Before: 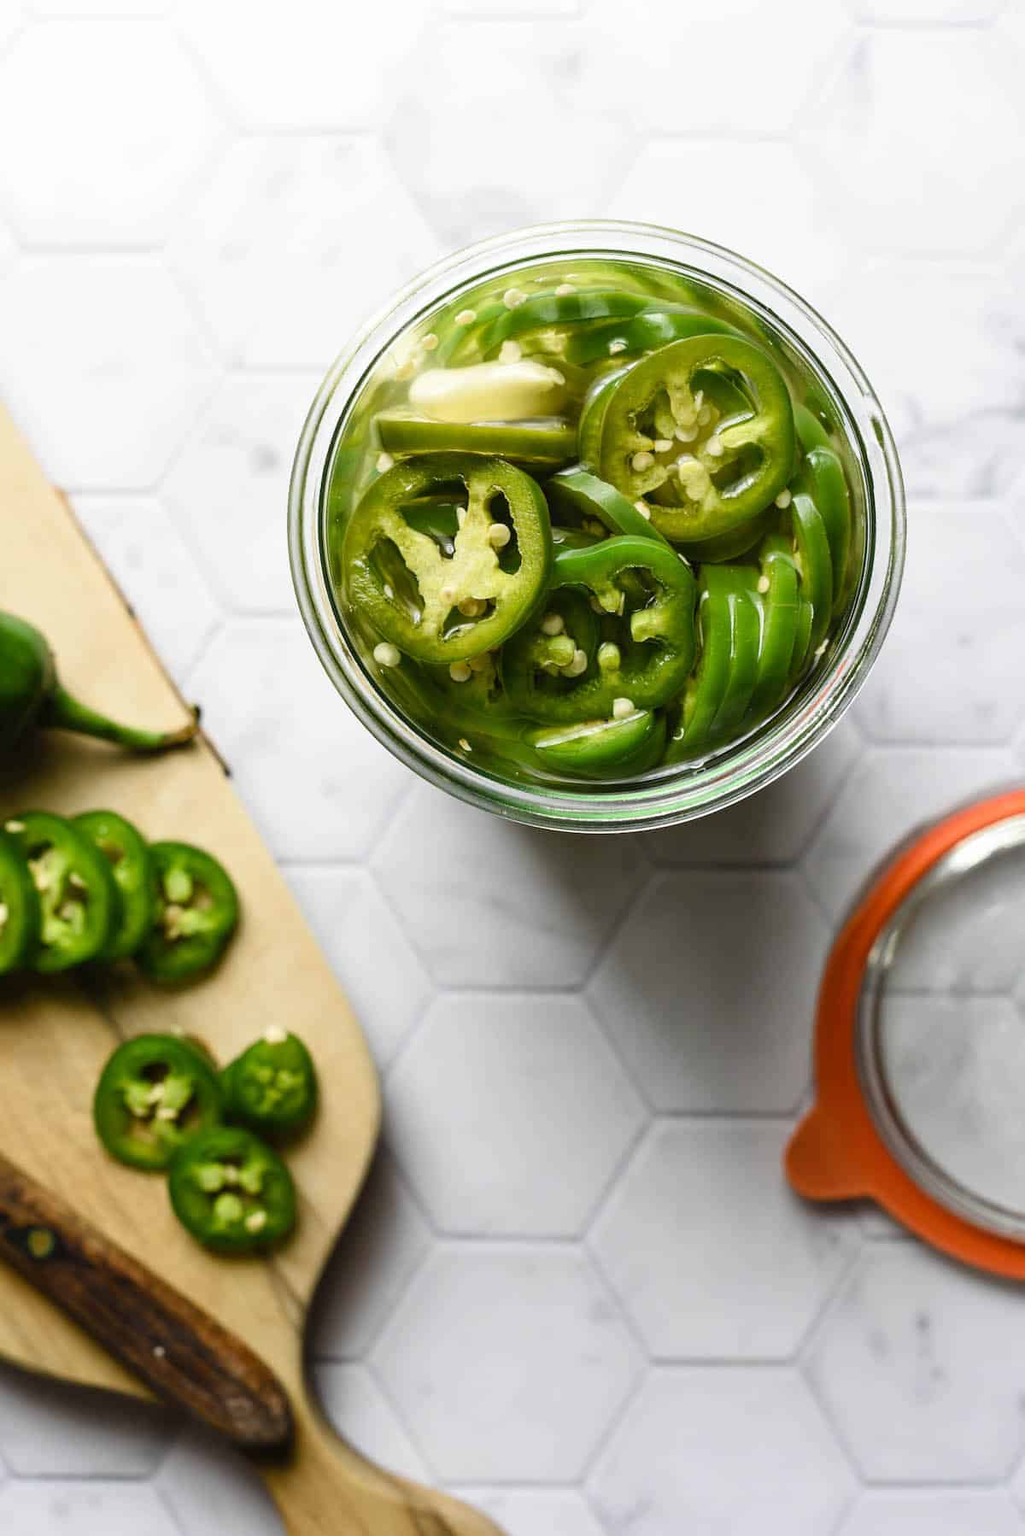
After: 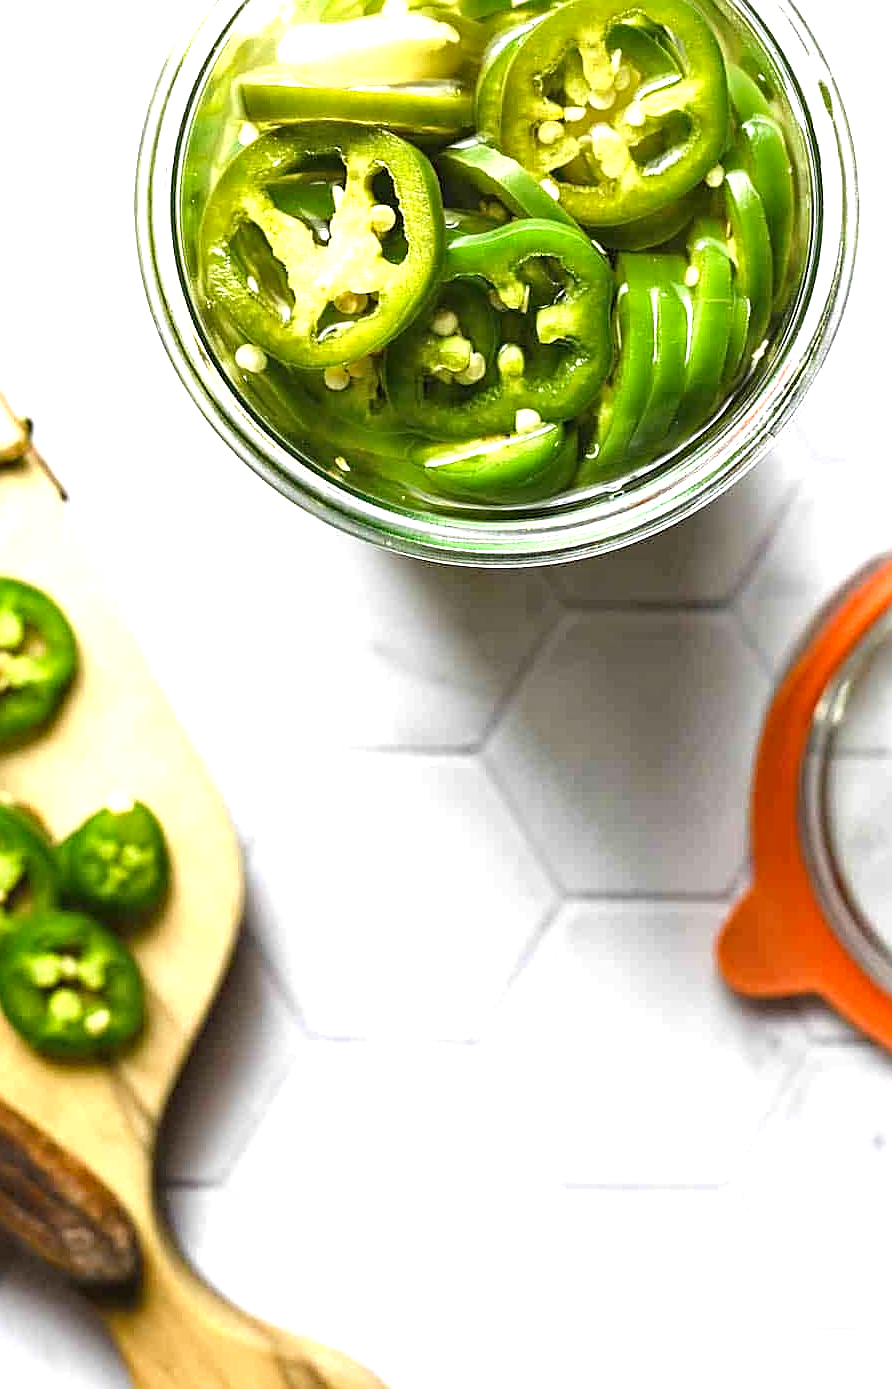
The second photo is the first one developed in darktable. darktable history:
crop: left 16.879%, top 22.719%, right 8.767%
sharpen: on, module defaults
exposure: black level correction 0, exposure 1.182 EV, compensate exposure bias true, compensate highlight preservation false
haze removal: adaptive false
